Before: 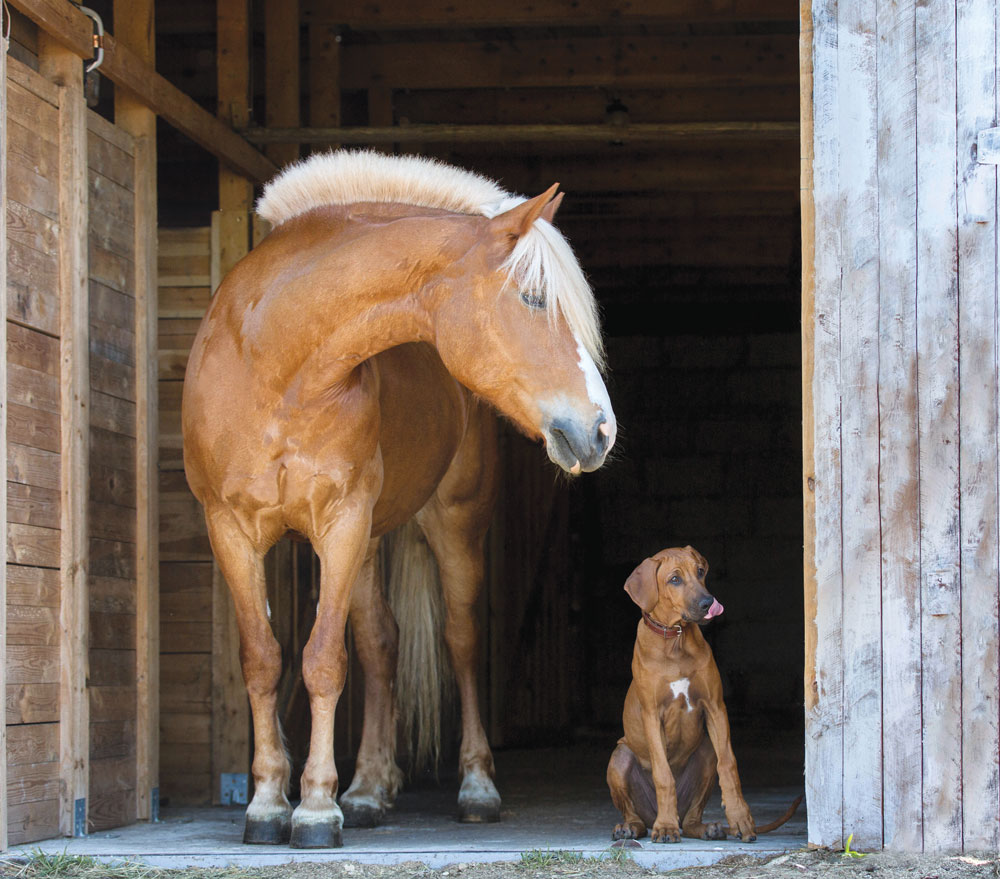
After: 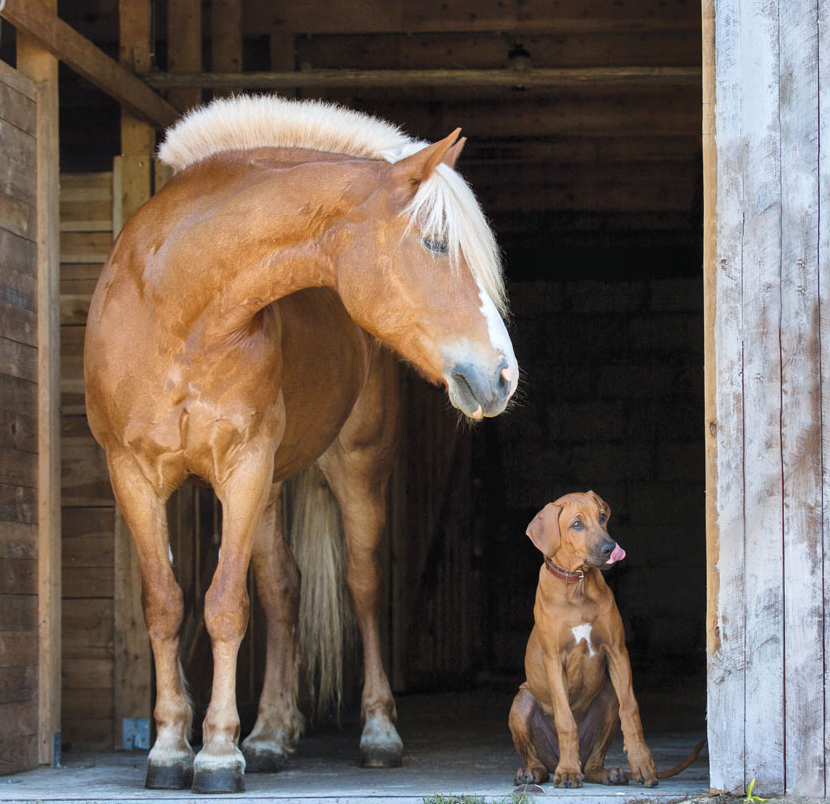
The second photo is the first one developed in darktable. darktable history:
crop: left 9.814%, top 6.272%, right 7.099%, bottom 2.219%
shadows and highlights: soften with gaussian
local contrast: mode bilateral grid, contrast 20, coarseness 49, detail 119%, midtone range 0.2
